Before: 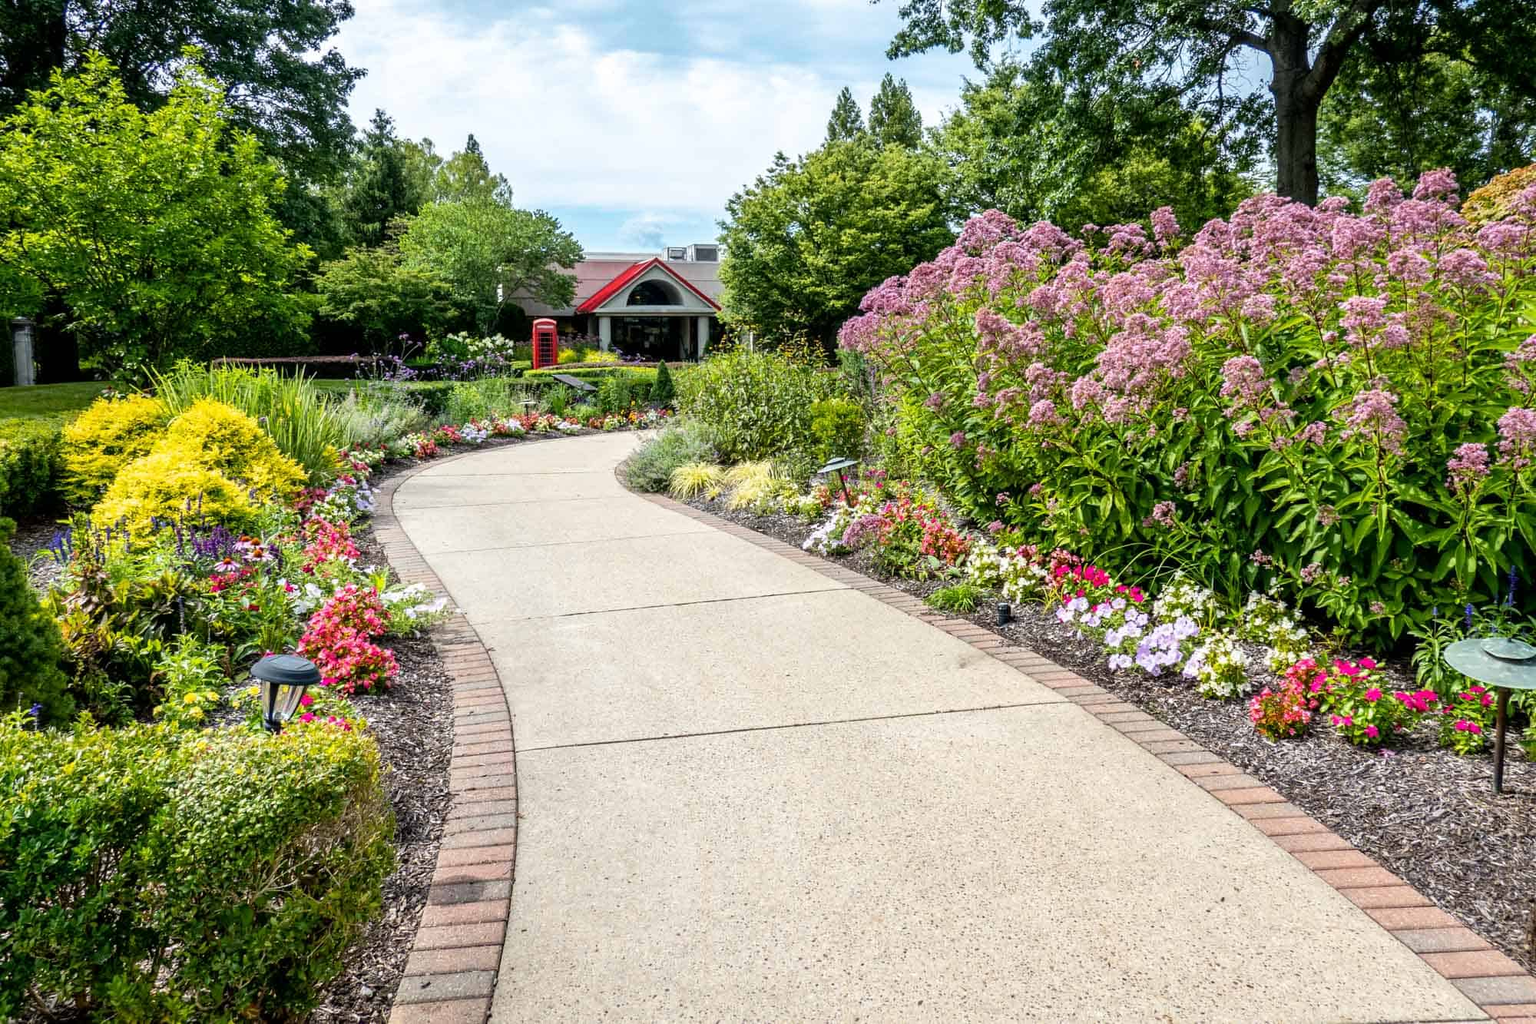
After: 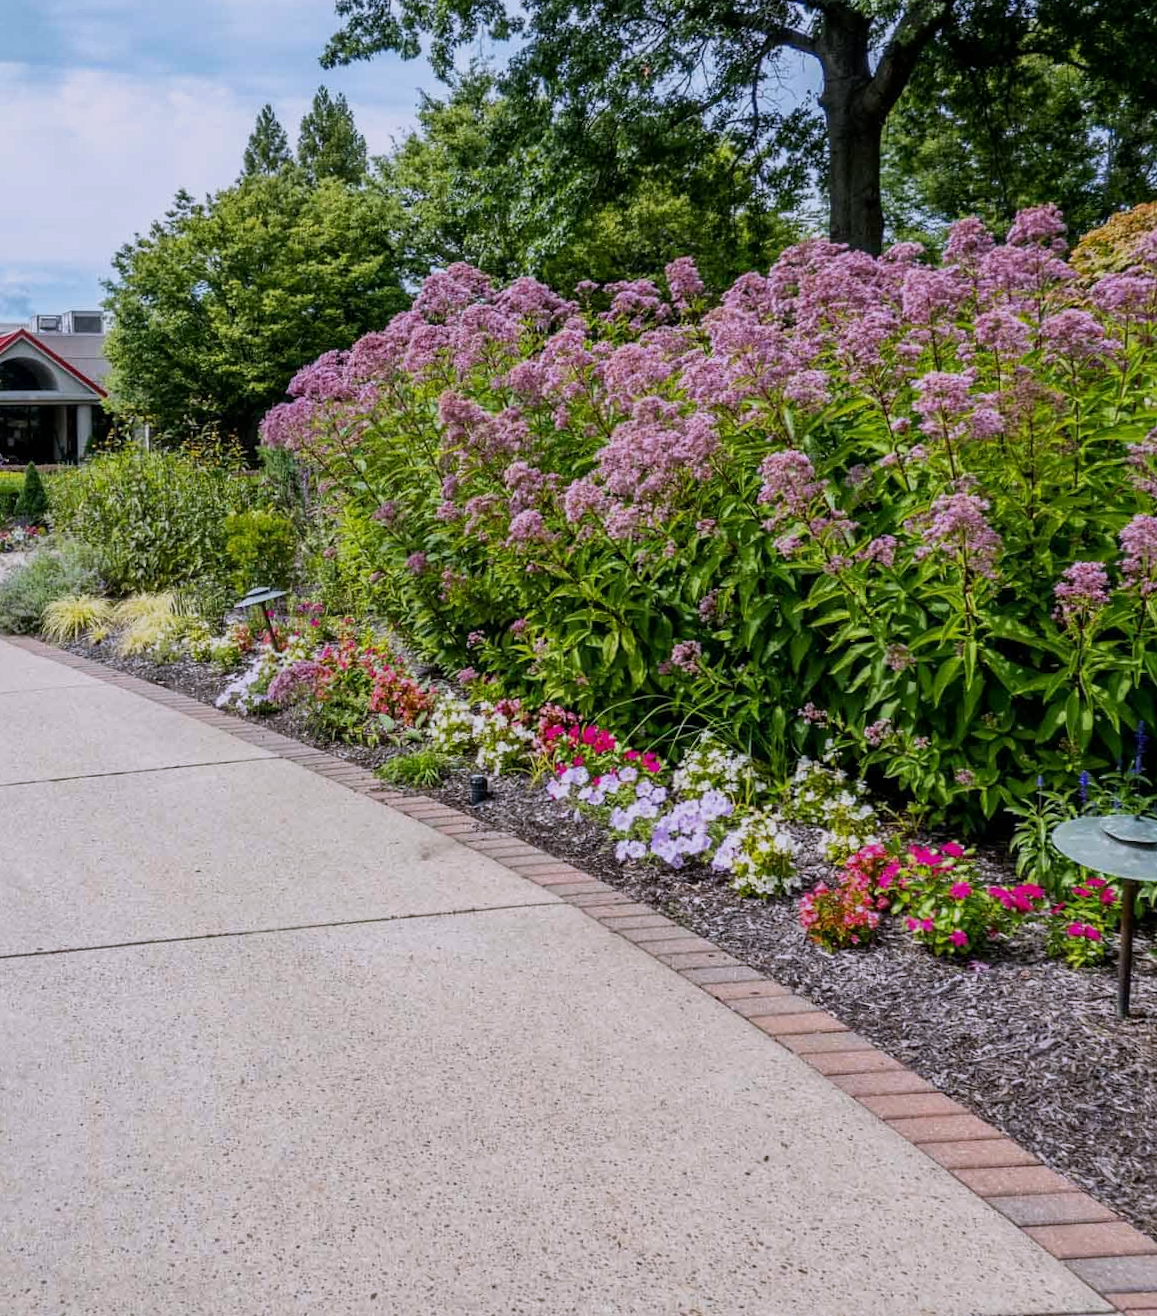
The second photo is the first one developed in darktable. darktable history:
exposure: exposure -0.582 EV, compensate highlight preservation false
crop: left 41.402%
rotate and perspective: rotation -0.45°, automatic cropping original format, crop left 0.008, crop right 0.992, crop top 0.012, crop bottom 0.988
white balance: red 1.004, blue 1.096
